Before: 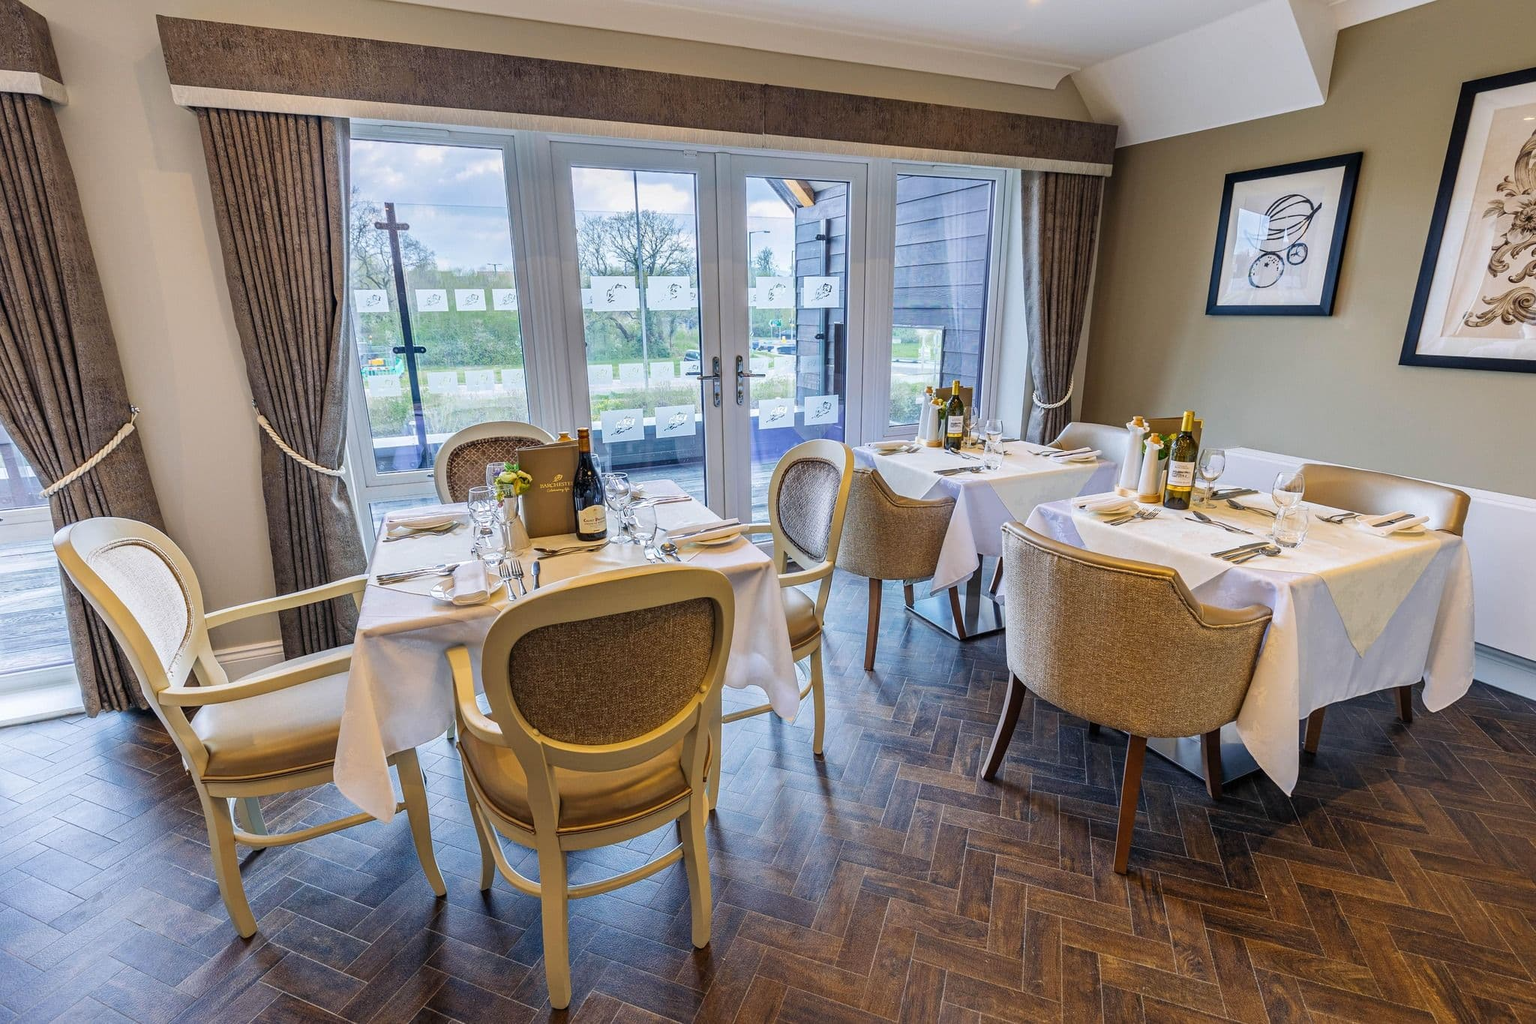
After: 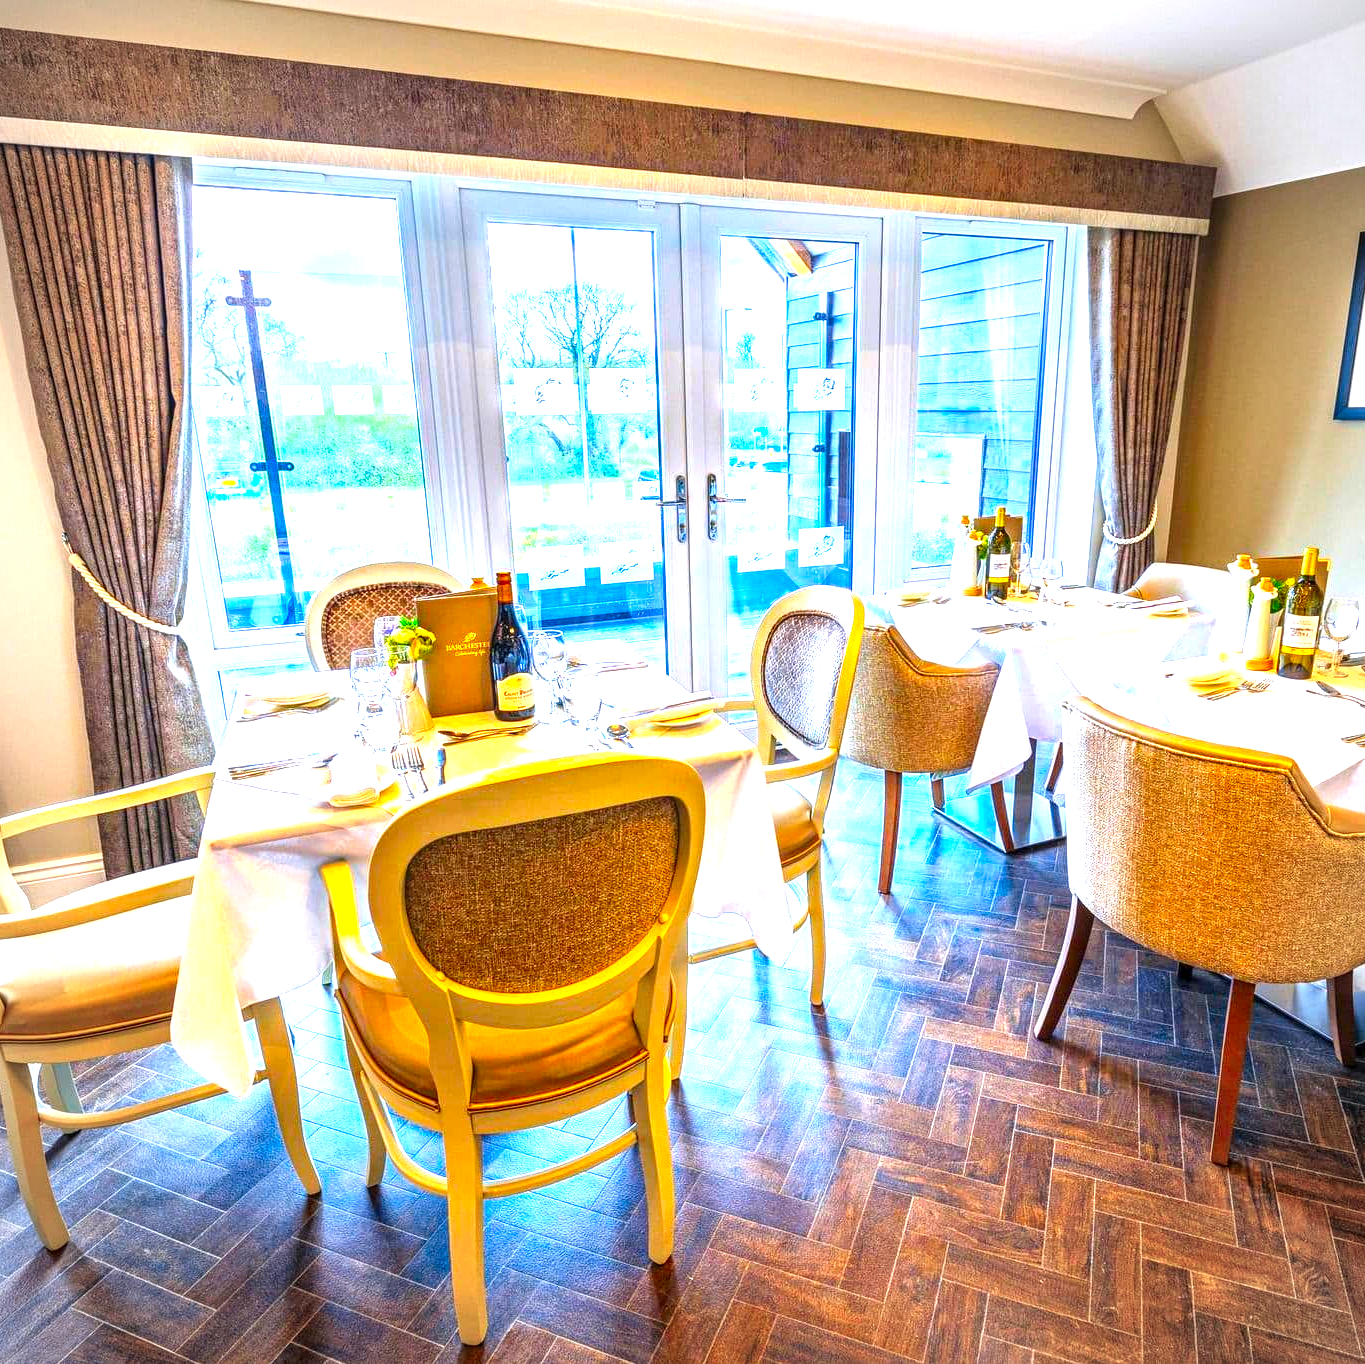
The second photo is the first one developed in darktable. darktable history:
shadows and highlights: radius 110.47, shadows 51.27, white point adjustment 9.12, highlights -2.32, soften with gaussian
exposure: black level correction 0, exposure 1.172 EV, compensate highlight preservation false
vignetting: fall-off radius 60.87%
crop and rotate: left 13.406%, right 19.94%
color correction: highlights b* -0.051, saturation 2.13
local contrast: detail 130%
